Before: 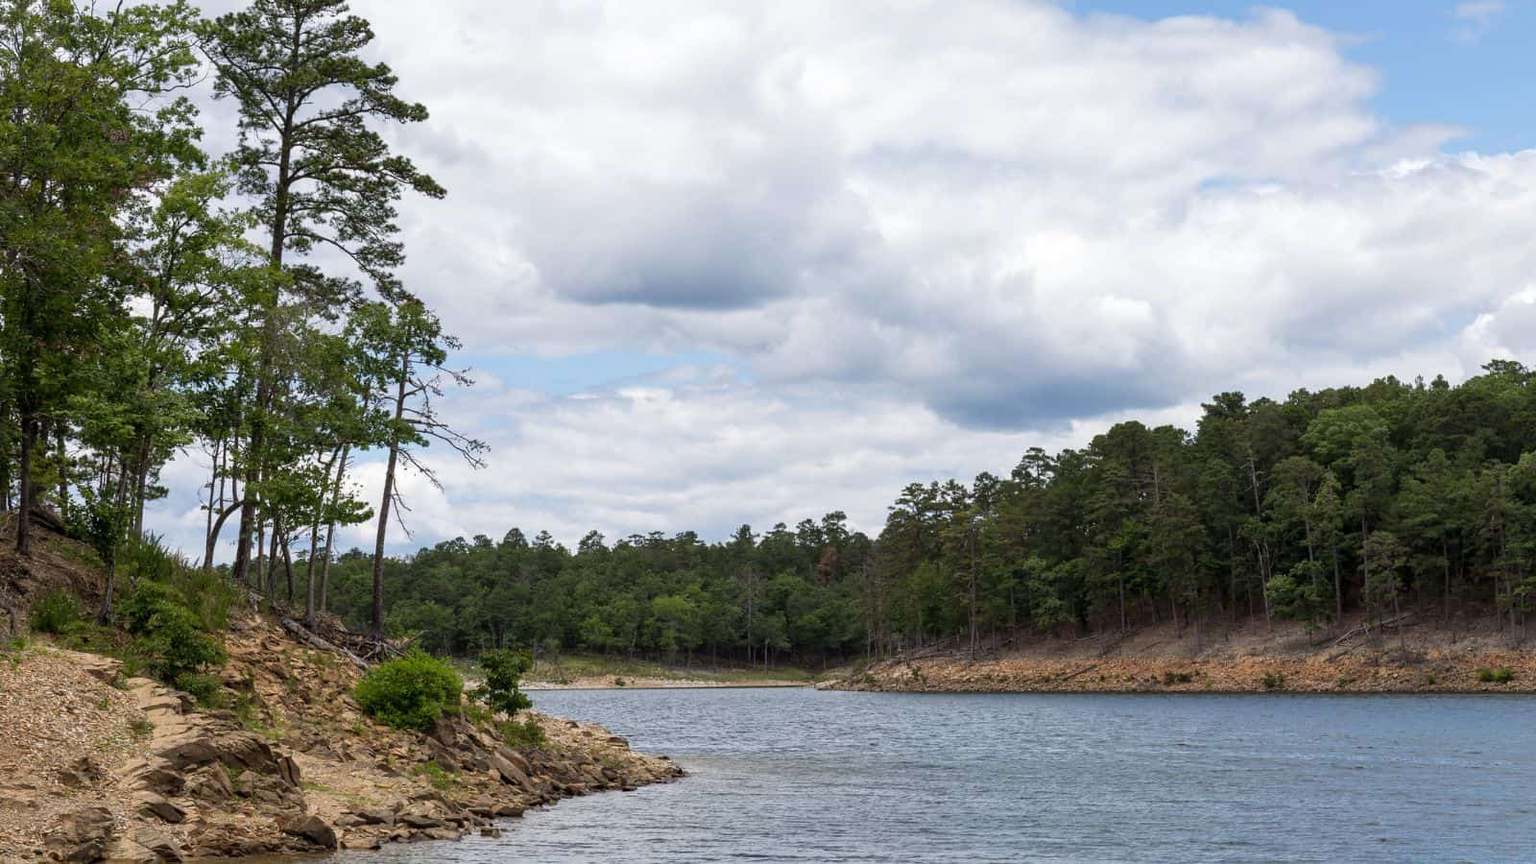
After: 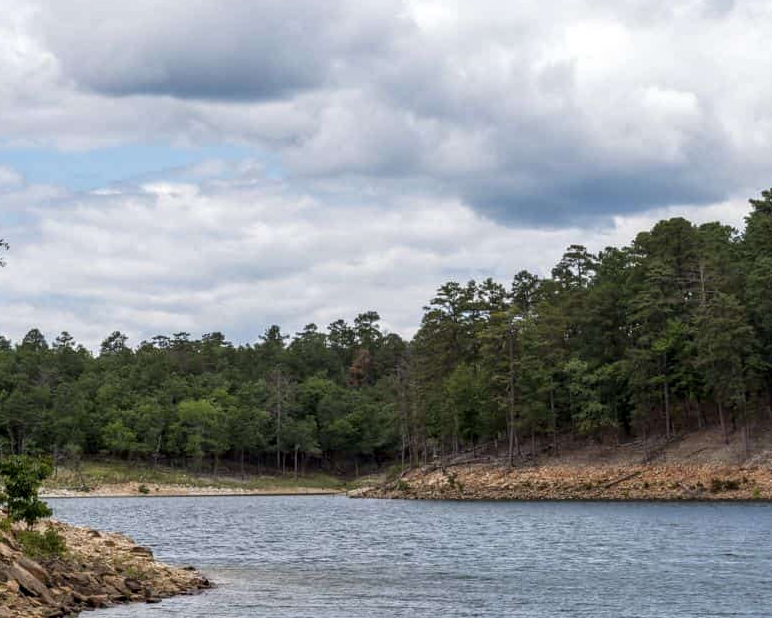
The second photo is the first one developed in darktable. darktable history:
crop: left 31.379%, top 24.658%, right 20.326%, bottom 6.628%
local contrast: on, module defaults
exposure: compensate highlight preservation false
